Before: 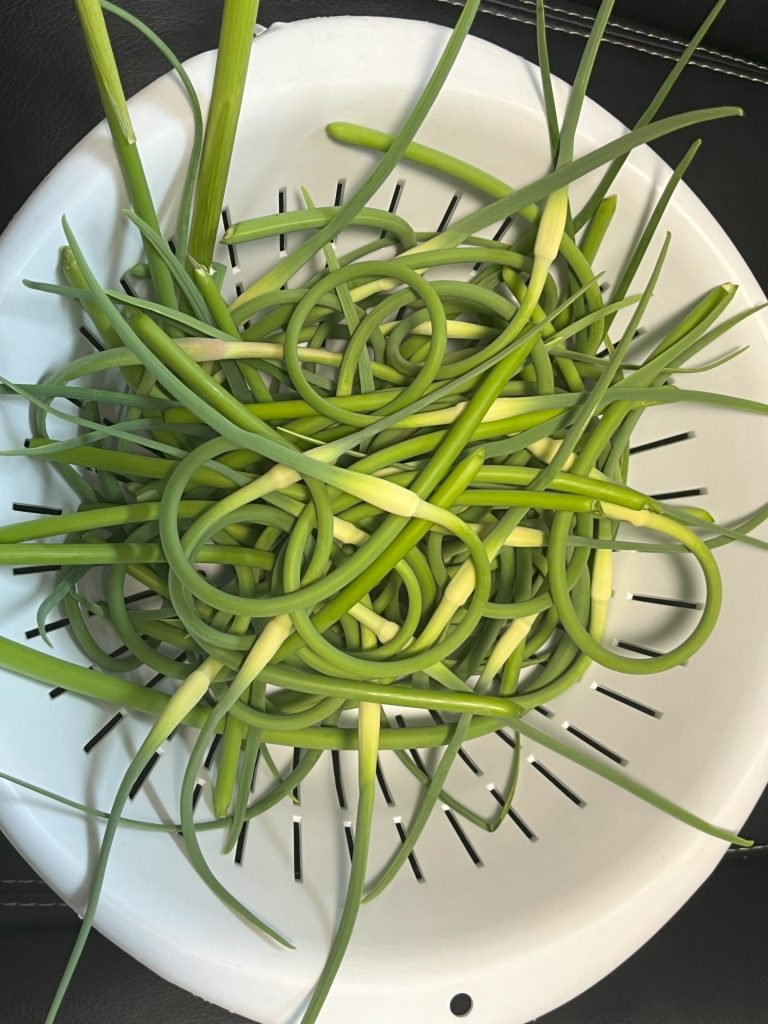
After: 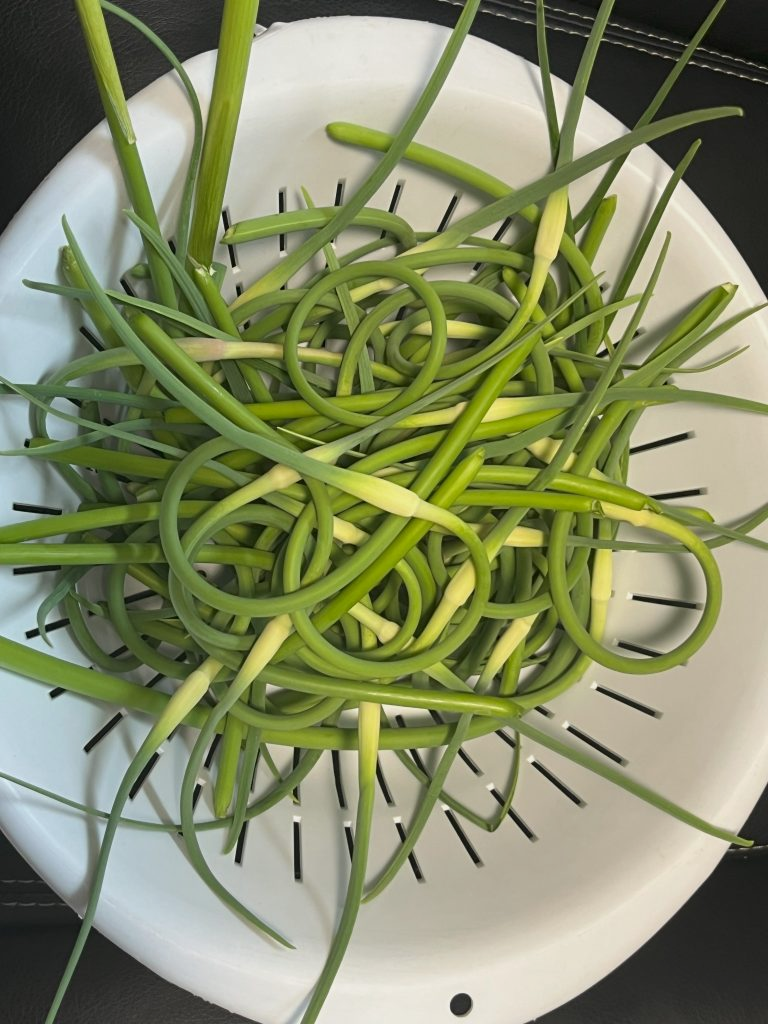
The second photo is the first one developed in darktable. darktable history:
exposure: exposure -0.217 EV, compensate exposure bias true, compensate highlight preservation false
